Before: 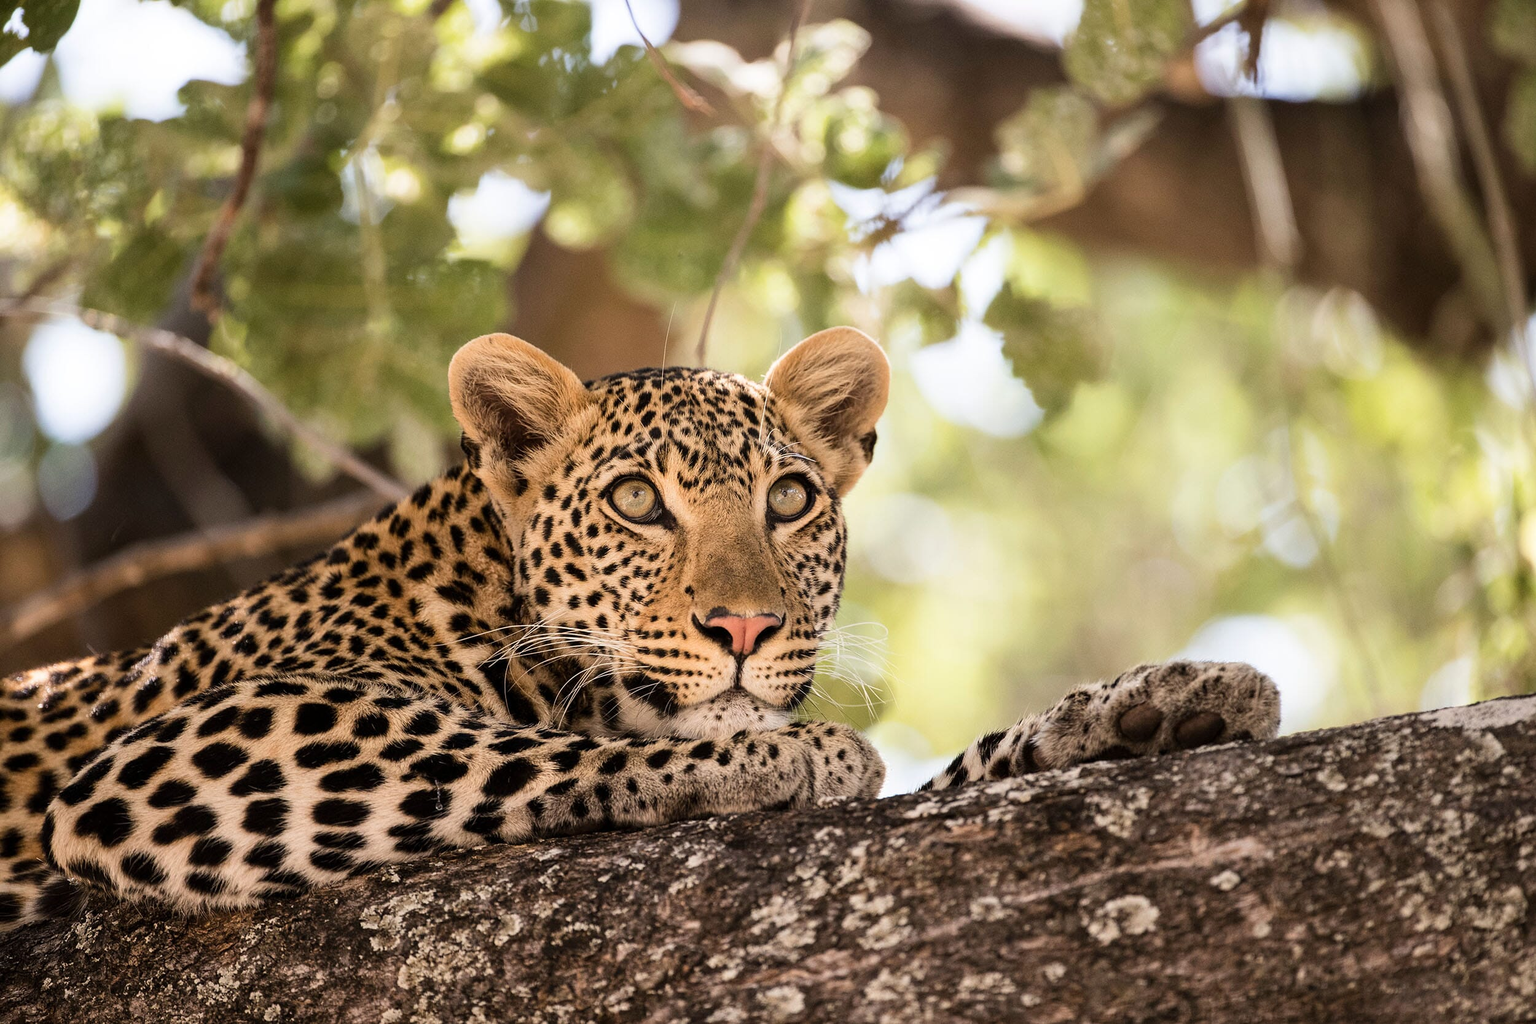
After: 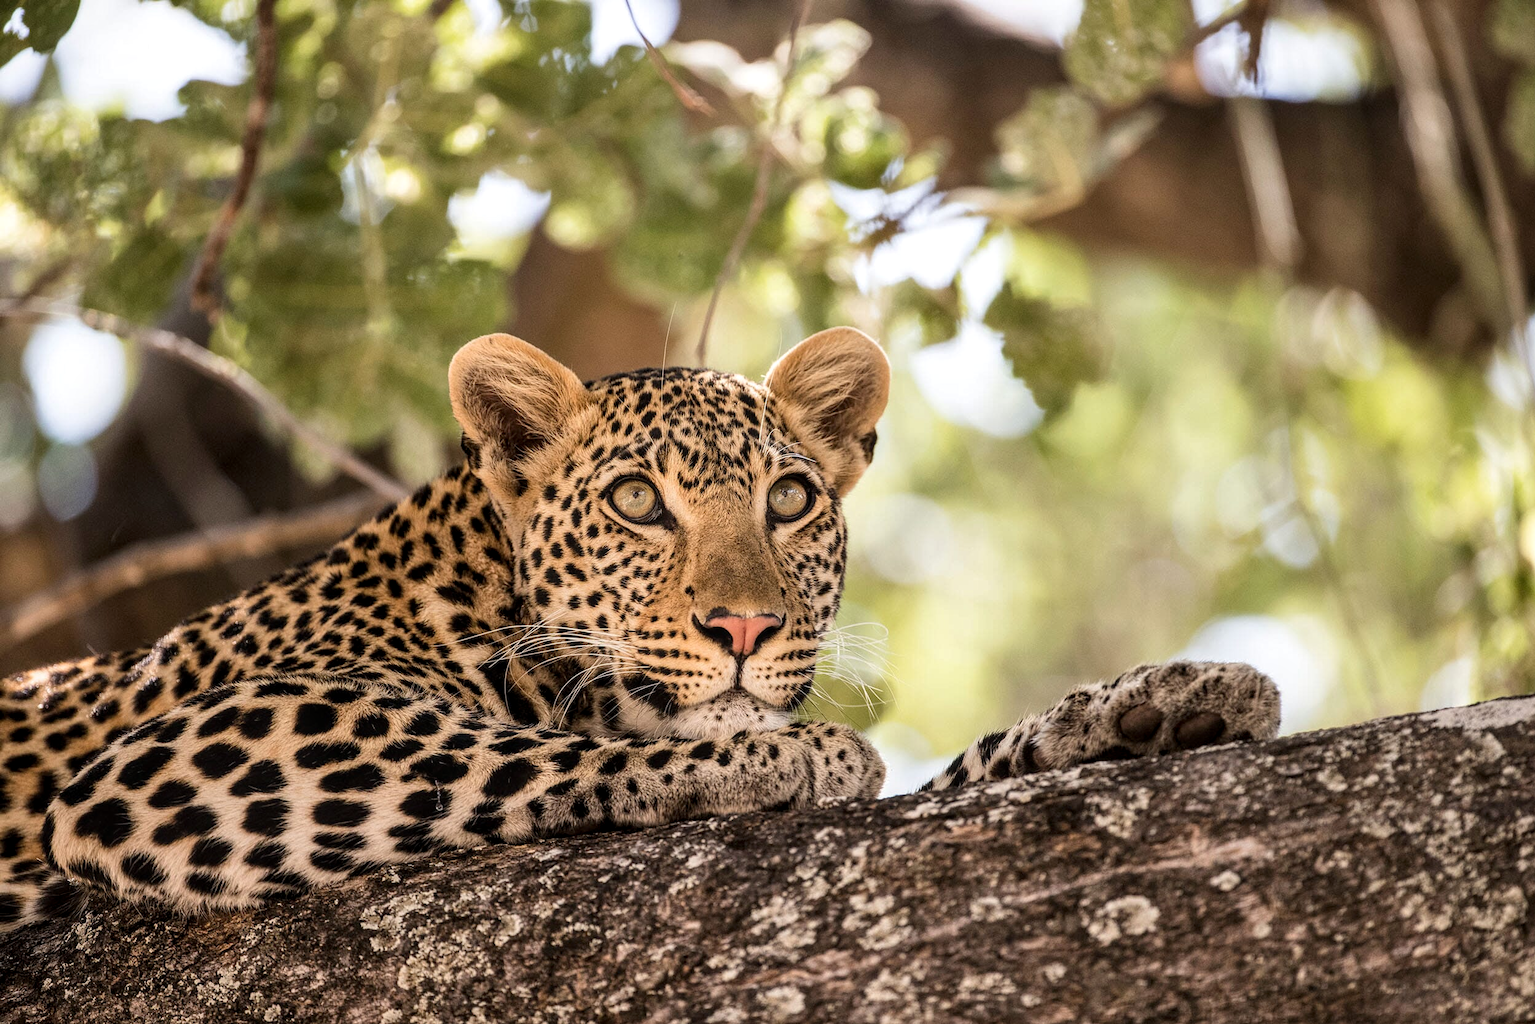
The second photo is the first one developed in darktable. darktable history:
local contrast: on, module defaults
shadows and highlights: shadows 31.75, highlights -32.78, soften with gaussian
